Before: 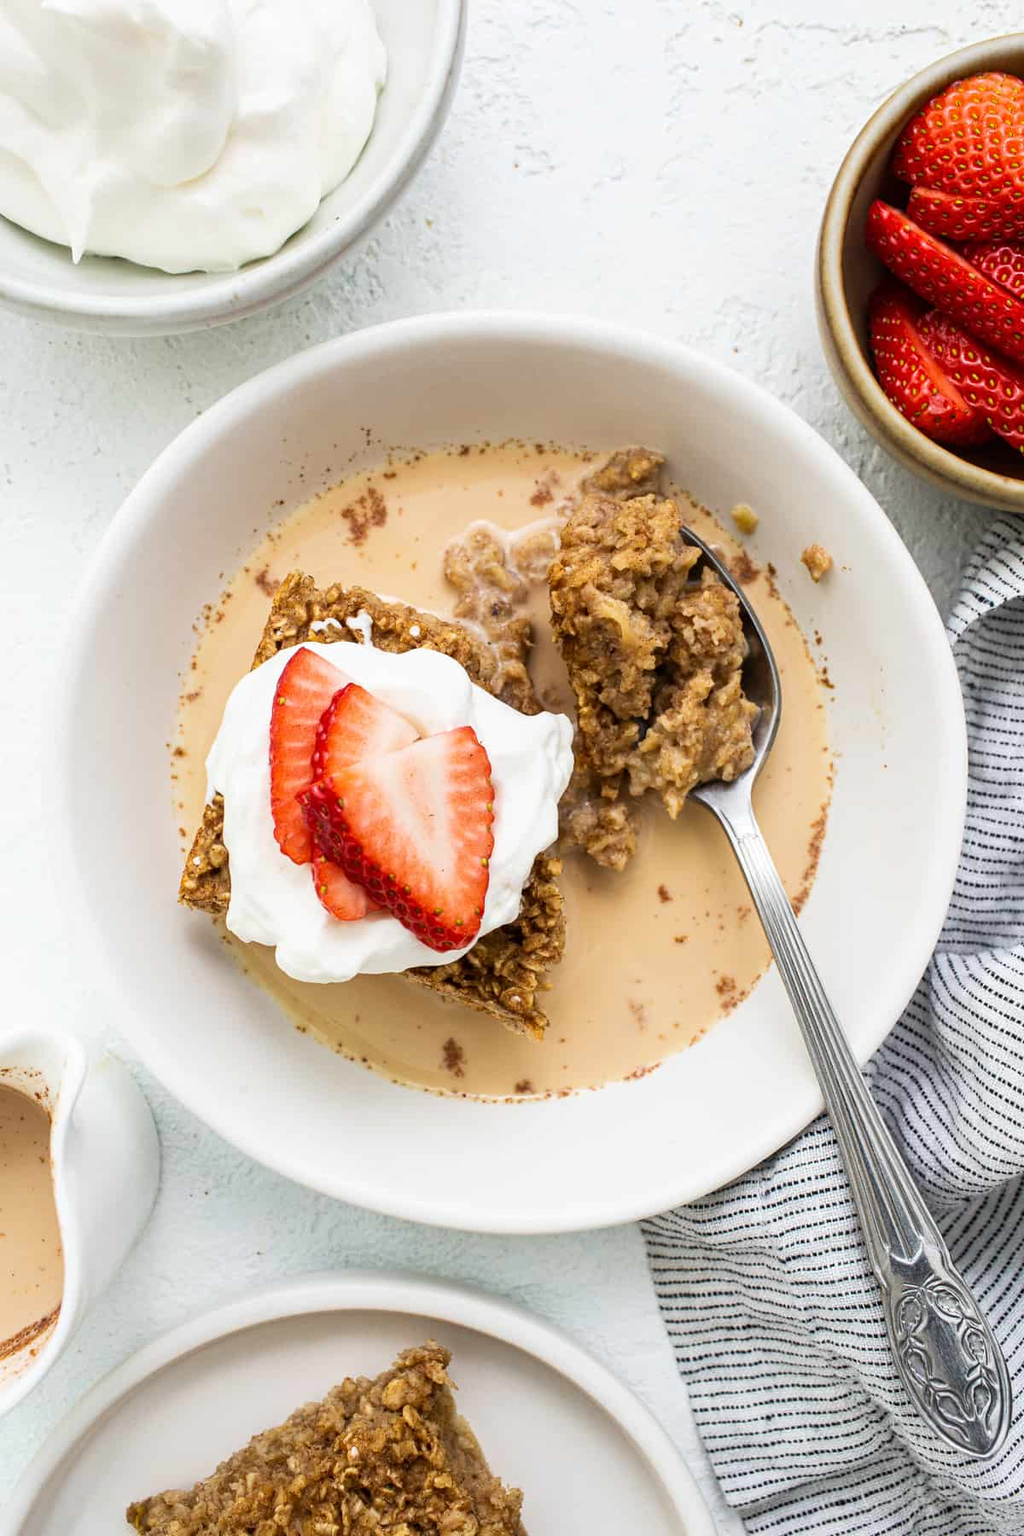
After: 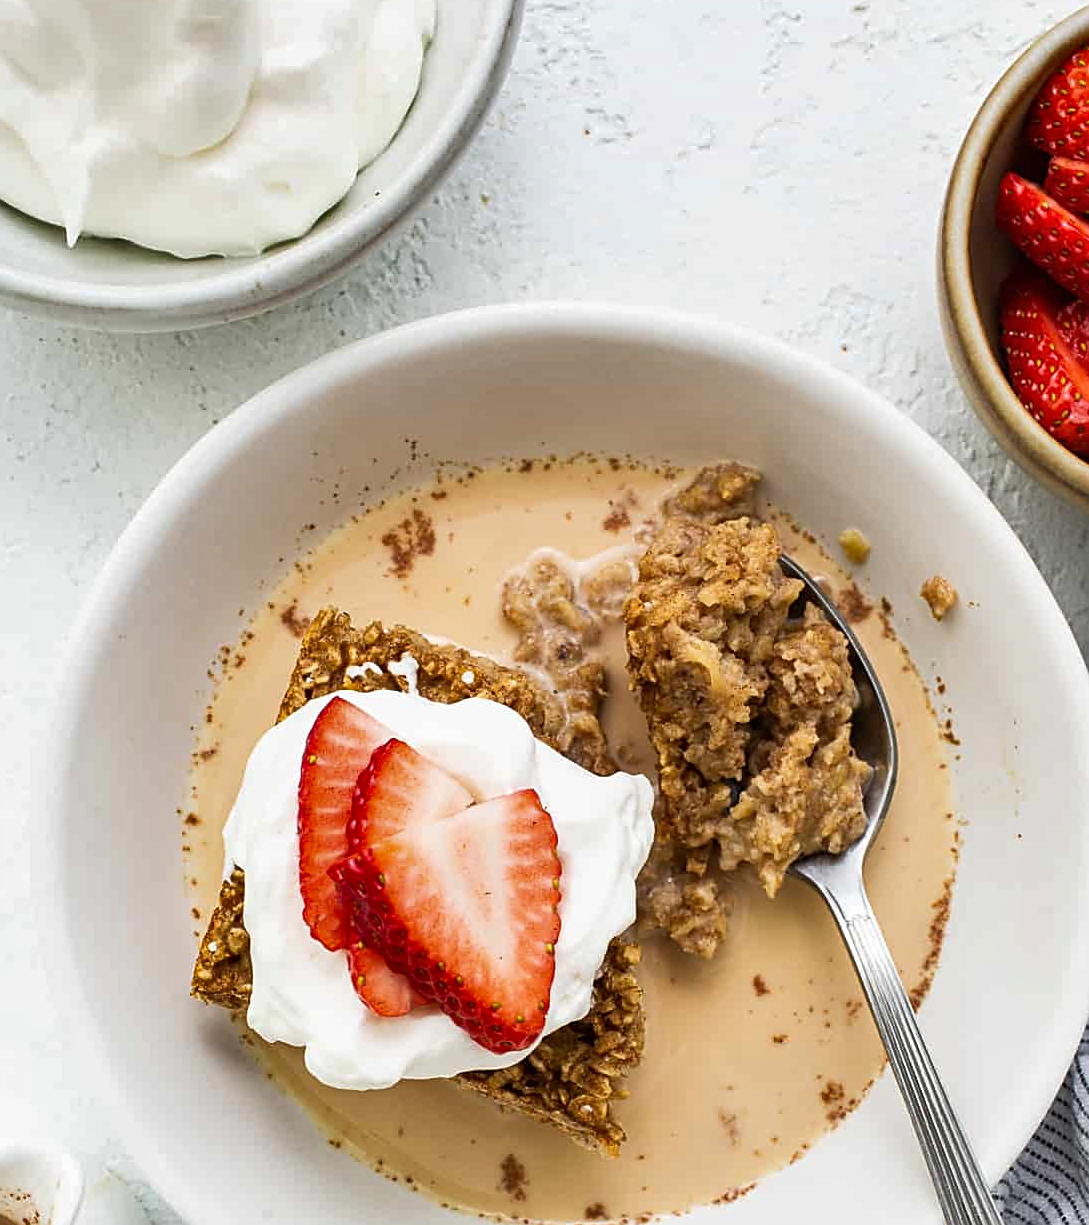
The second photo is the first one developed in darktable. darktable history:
sharpen: on, module defaults
crop: left 1.567%, top 3.45%, right 7.629%, bottom 28.453%
shadows and highlights: shadows 33.73, highlights -47.57, compress 49.98%, soften with gaussian
